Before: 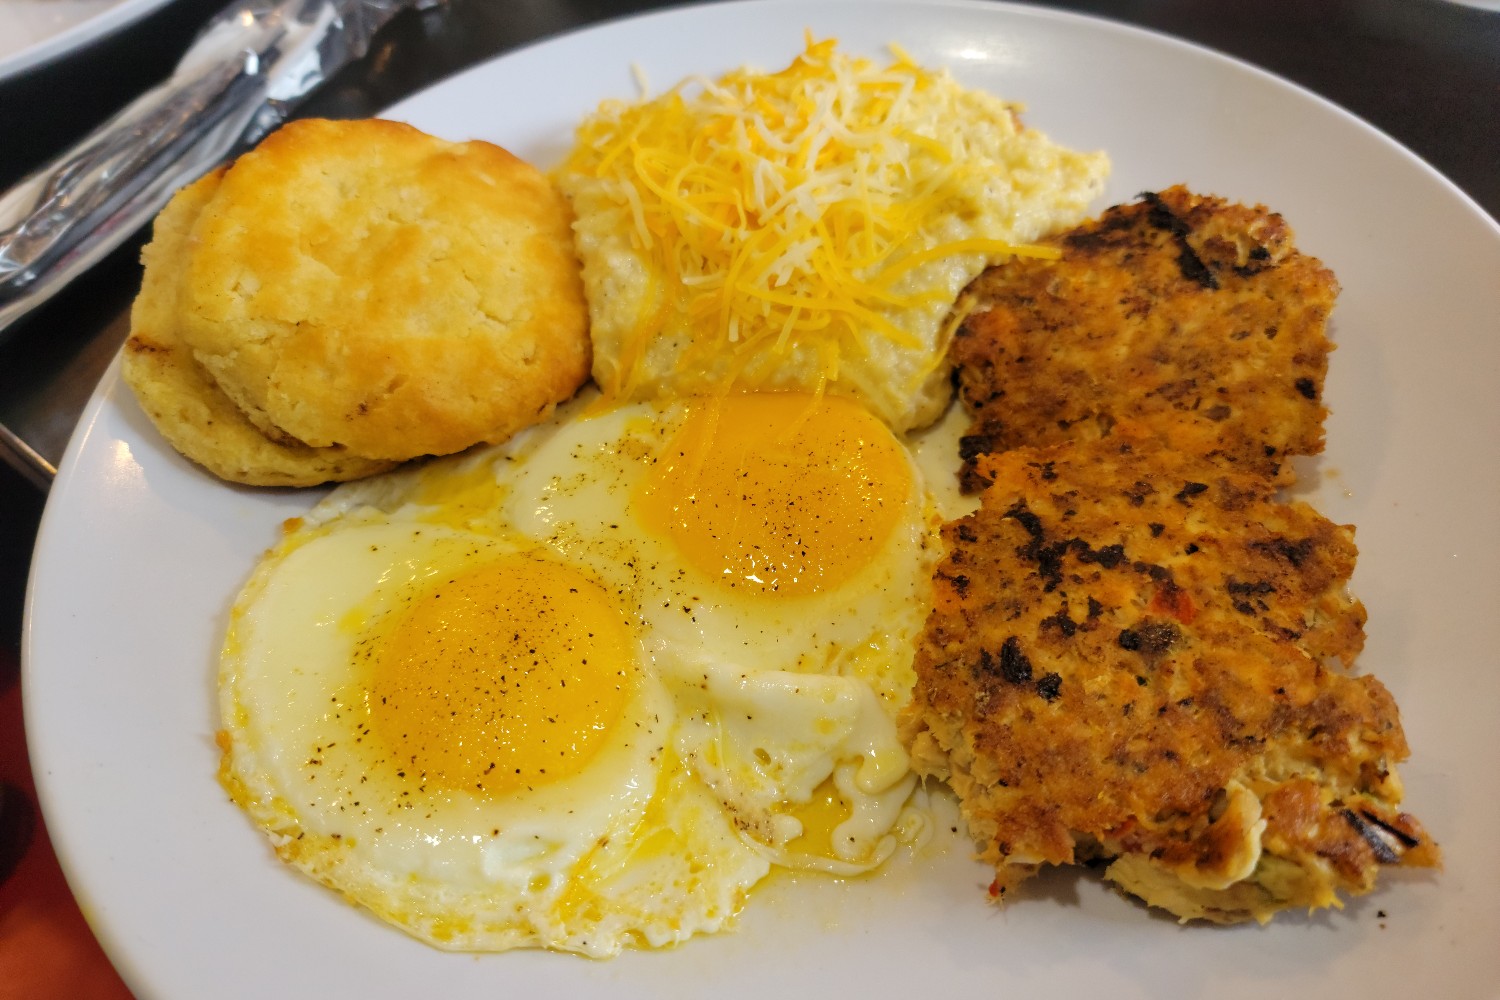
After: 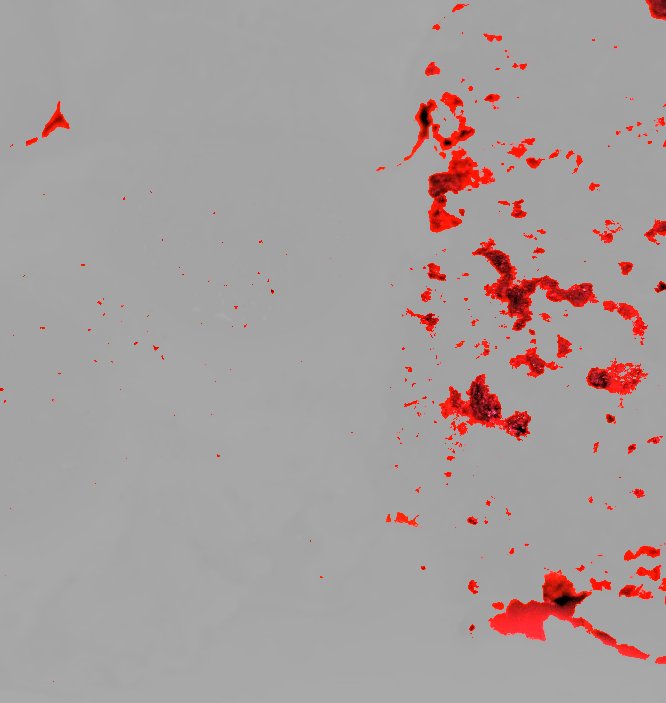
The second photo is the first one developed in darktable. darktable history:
filmic rgb: middle gray luminance 18.42%, black relative exposure -10.5 EV, white relative exposure 3.4 EV, threshold 6 EV, target black luminance 0%, hardness 6.03, latitude 99%, contrast 0.847, shadows ↔ highlights balance 0.505%, add noise in highlights 0, preserve chrominance max RGB, color science v3 (2019), use custom middle-gray values true, iterations of high-quality reconstruction 0, contrast in highlights soft, enable highlight reconstruction true
crop: left 35.432%, top 26.233%, right 20.145%, bottom 3.432%
white balance: red 4.26, blue 1.802
